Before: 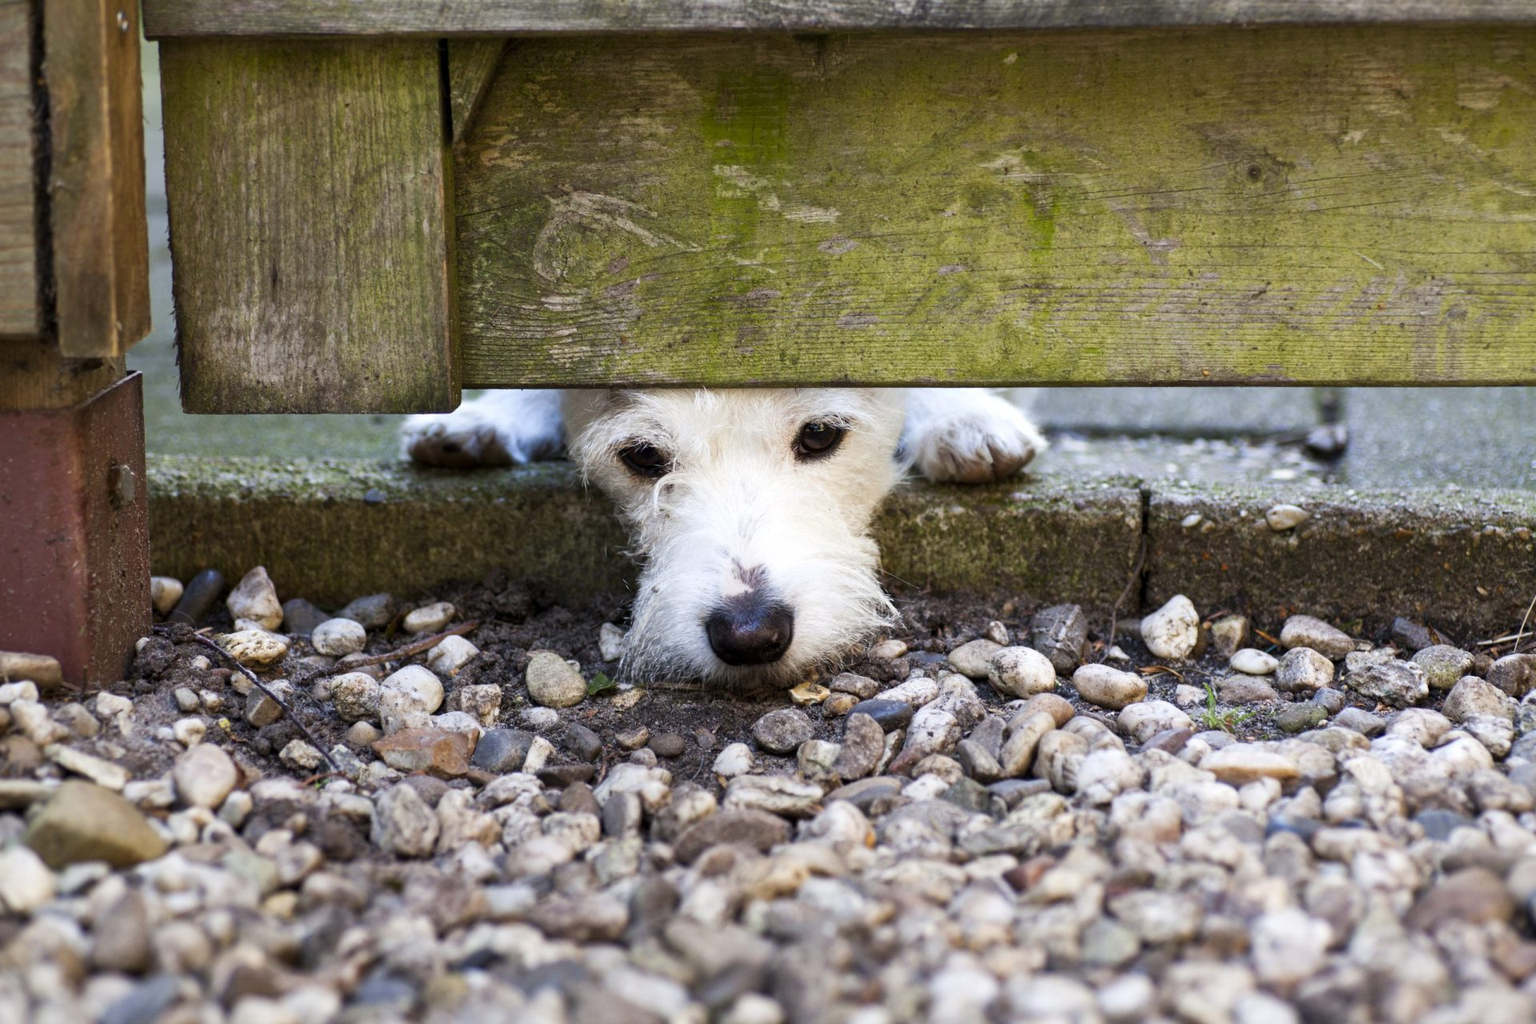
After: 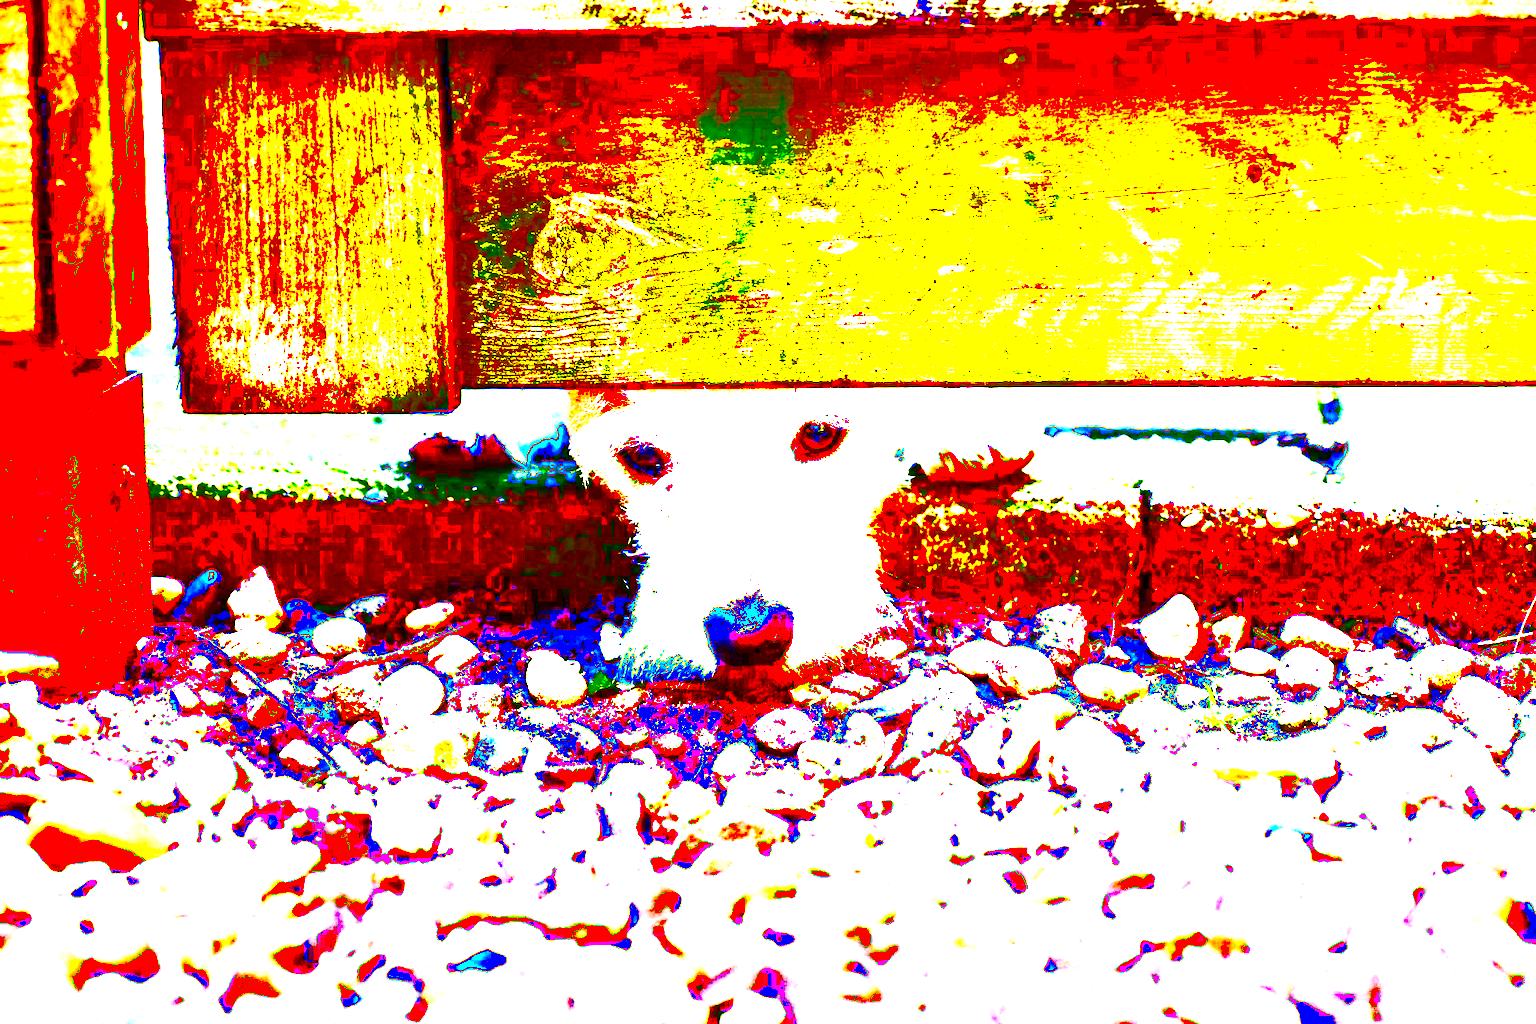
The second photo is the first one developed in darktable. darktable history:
exposure: black level correction 0.1, exposure 3 EV, compensate highlight preservation false
contrast brightness saturation: contrast 0.14, brightness 0.21
